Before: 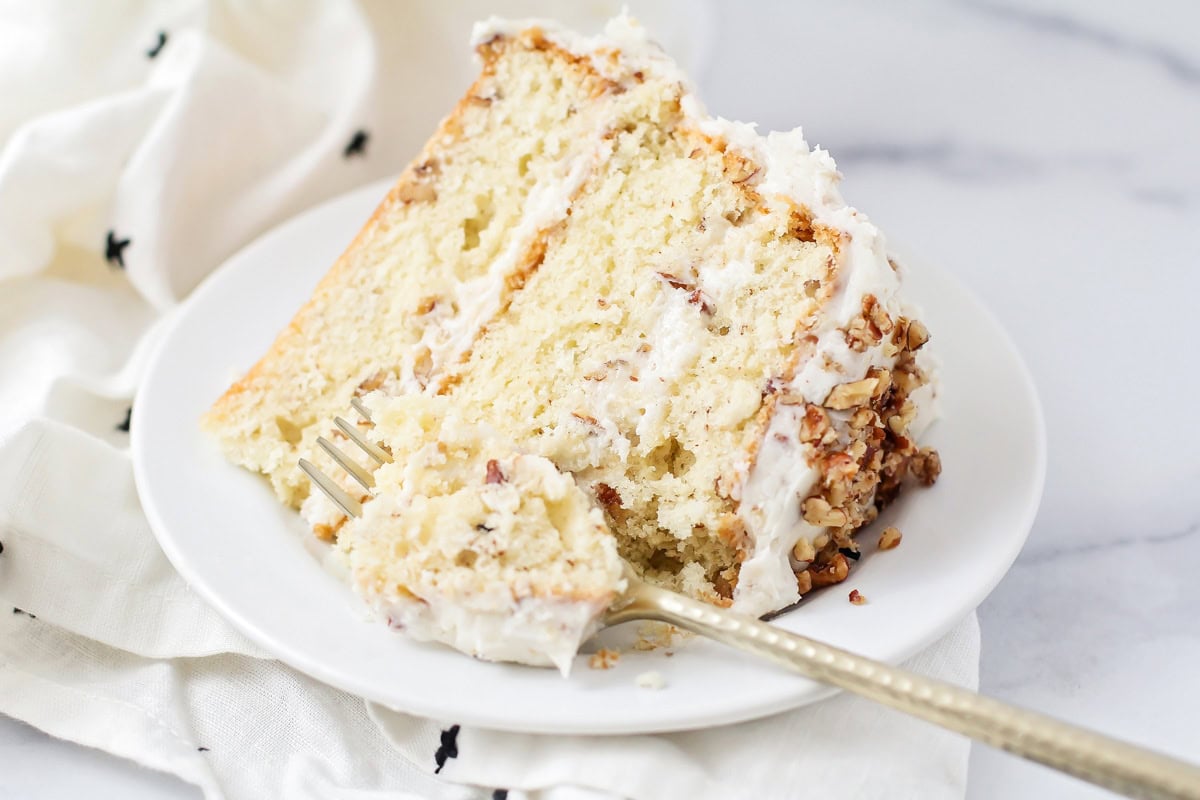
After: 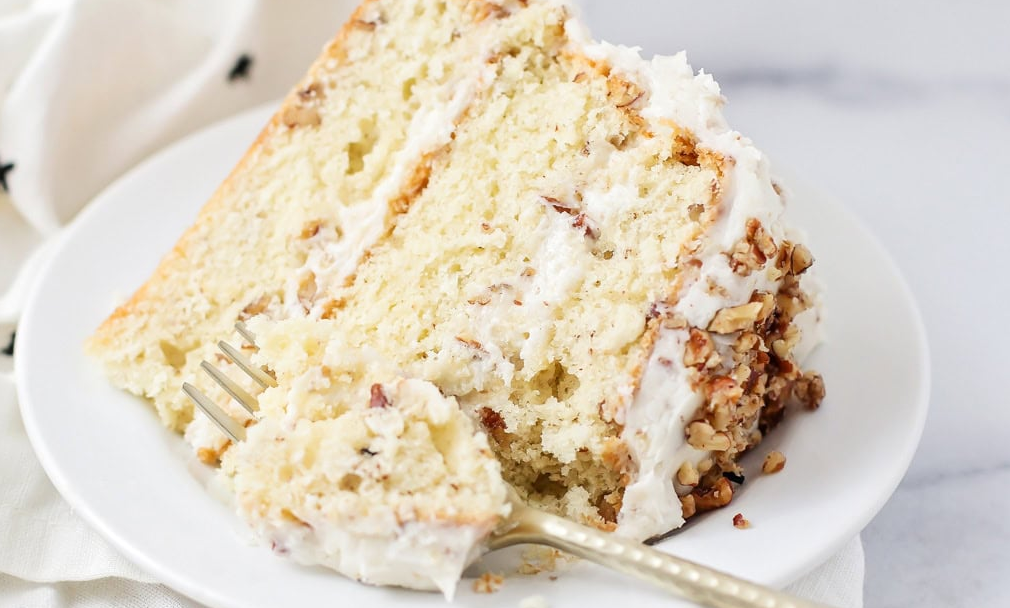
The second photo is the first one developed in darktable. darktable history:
crop and rotate: left 9.715%, top 9.514%, right 6.091%, bottom 14.476%
